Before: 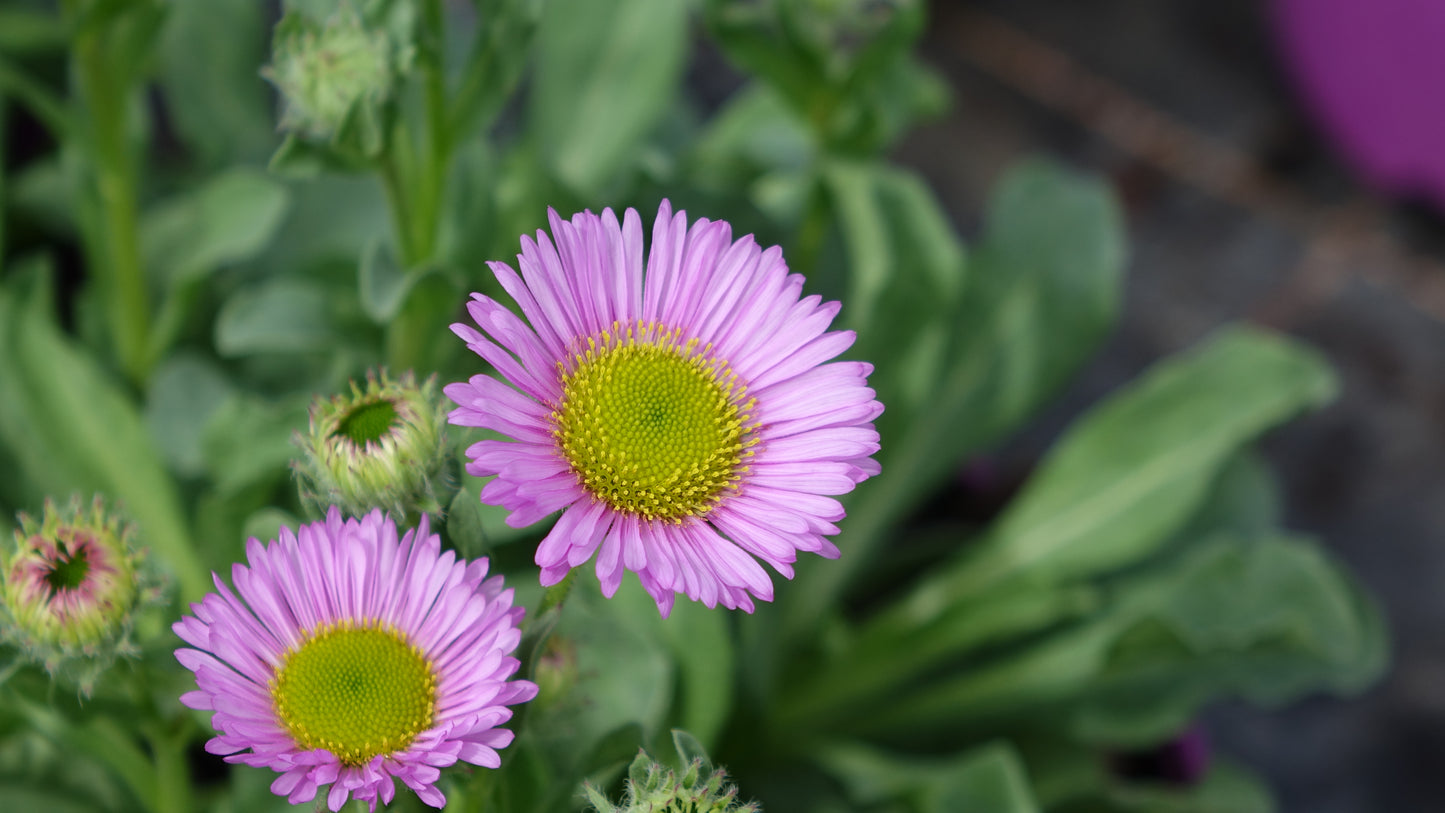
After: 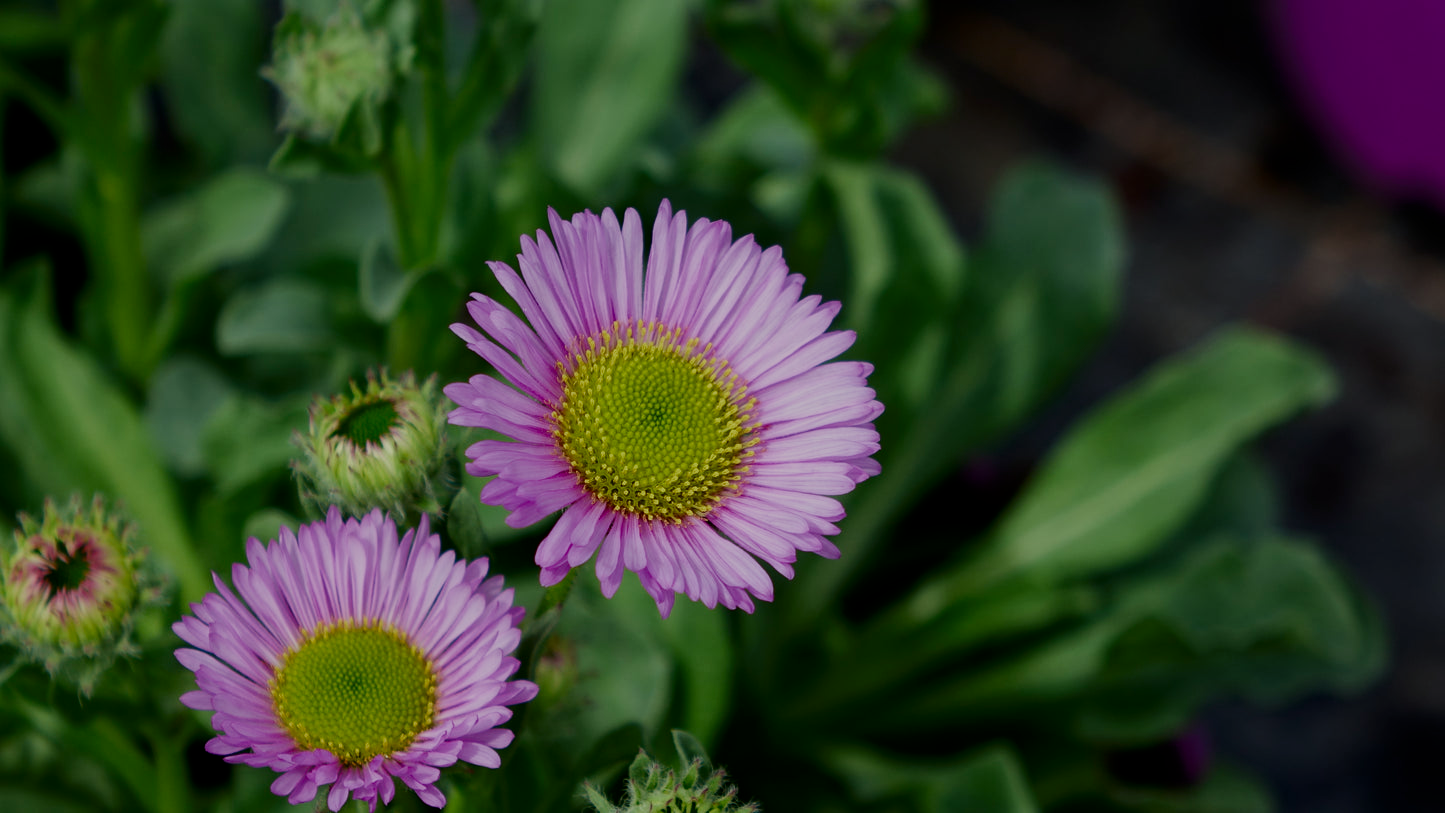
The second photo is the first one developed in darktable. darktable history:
color correction: highlights a* -4.77, highlights b* 5.04, saturation 0.959
contrast brightness saturation: contrast 0.101, brightness -0.257, saturation 0.147
filmic rgb: black relative exposure -7.65 EV, white relative exposure 4.56 EV, hardness 3.61, color science v4 (2020)
